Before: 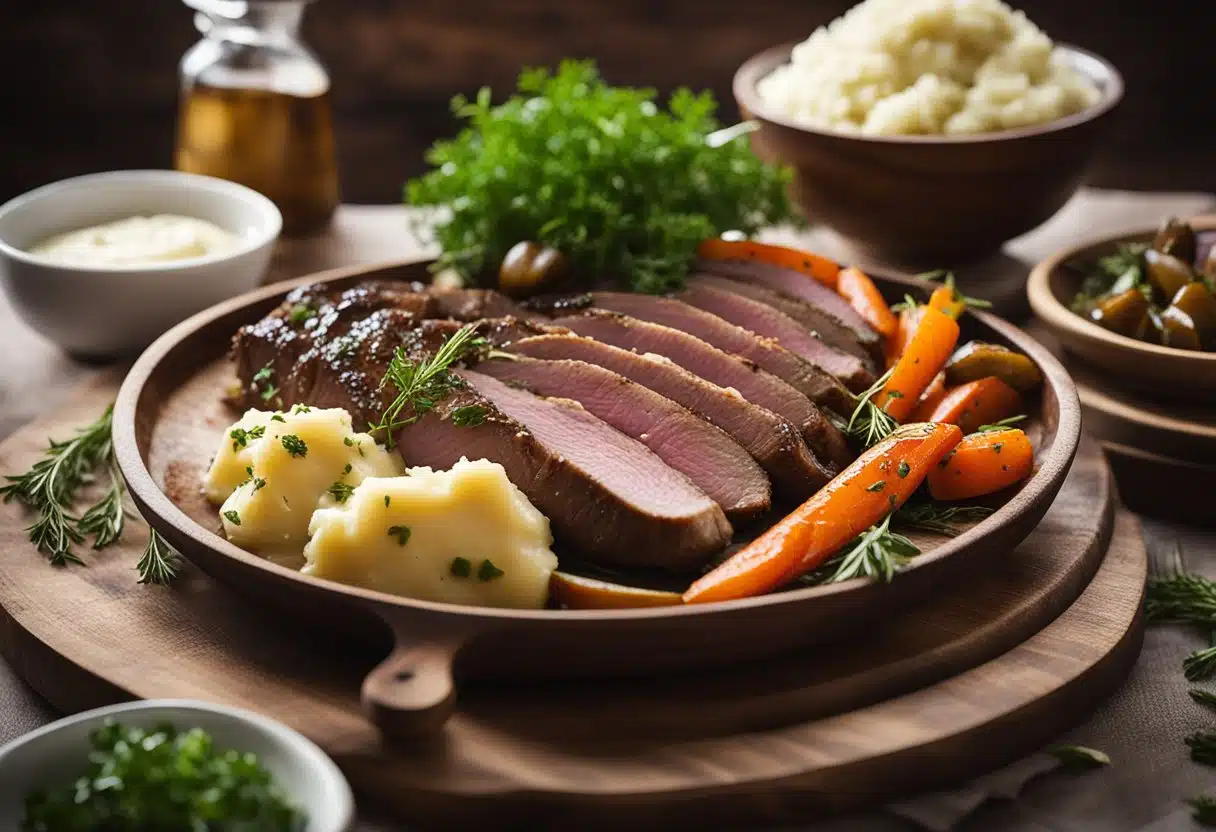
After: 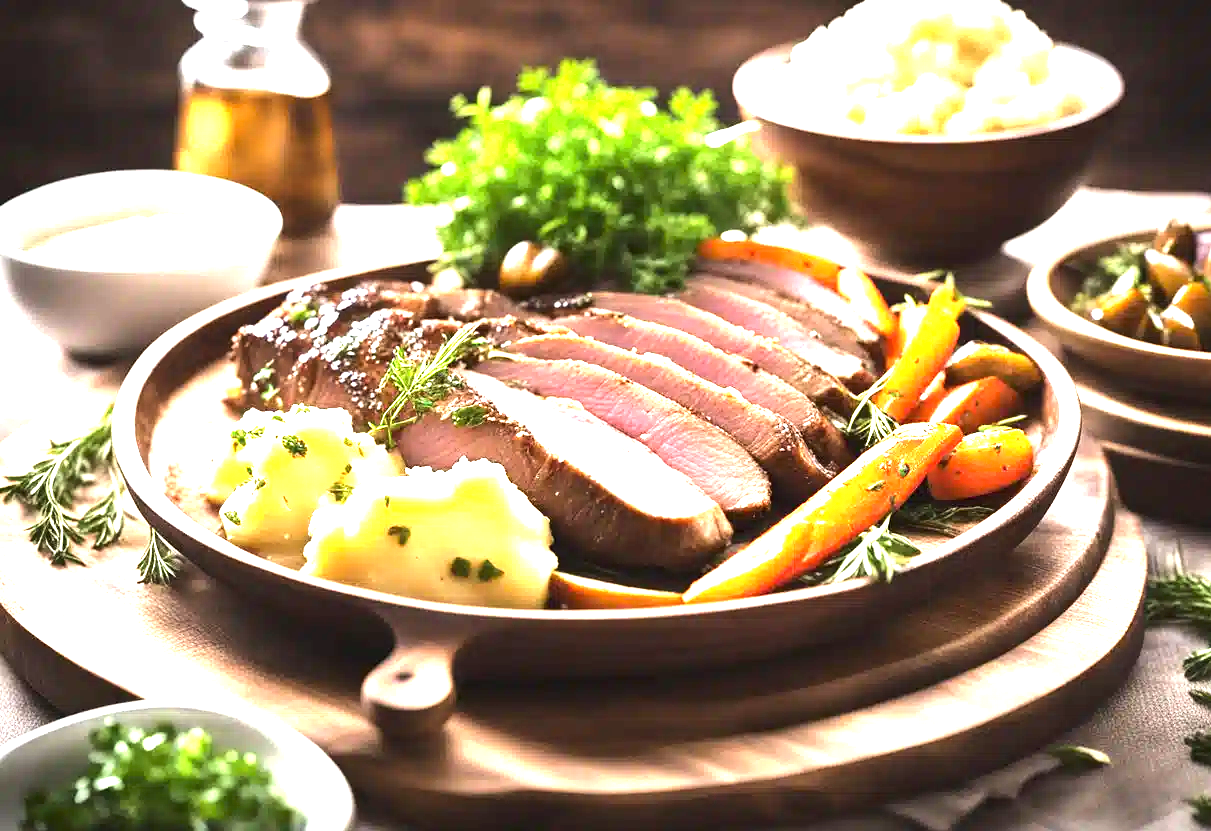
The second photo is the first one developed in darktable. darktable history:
crop: left 0.033%
exposure: black level correction 0, exposure 2.093 EV, compensate highlight preservation false
tone equalizer: -8 EV -0.443 EV, -7 EV -0.384 EV, -6 EV -0.332 EV, -5 EV -0.251 EV, -3 EV 0.243 EV, -2 EV 0.357 EV, -1 EV 0.41 EV, +0 EV 0.407 EV, edges refinement/feathering 500, mask exposure compensation -1.57 EV, preserve details no
